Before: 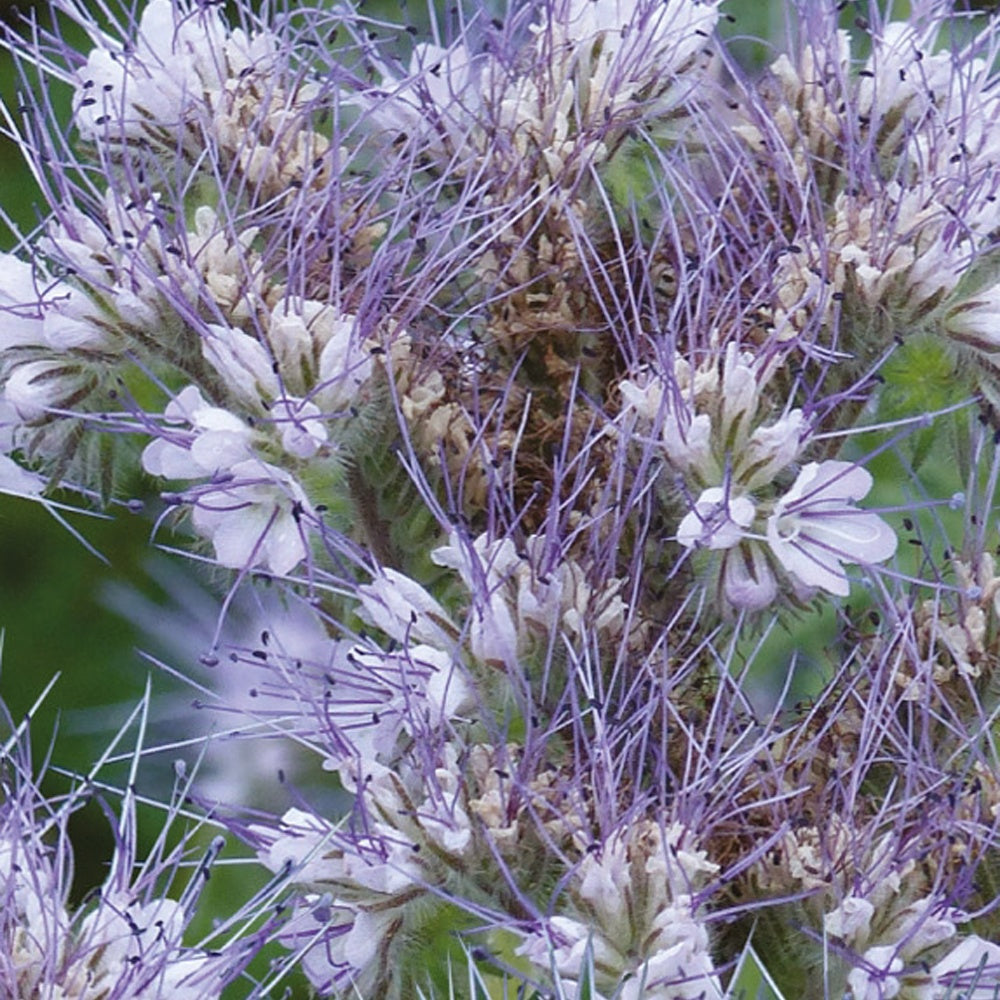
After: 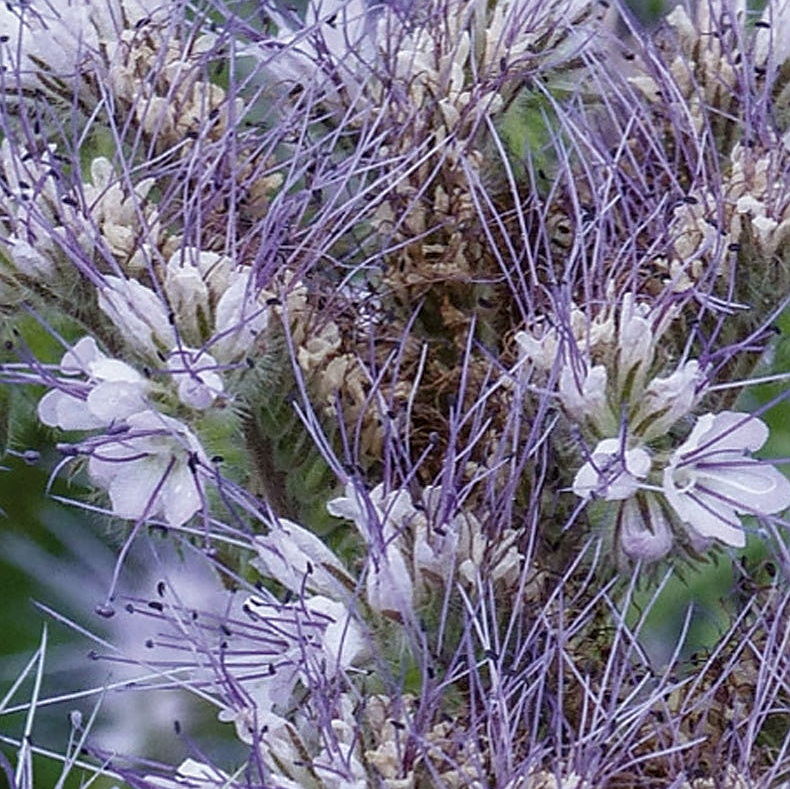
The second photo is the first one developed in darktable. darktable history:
sharpen: on, module defaults
tone equalizer: on, module defaults
crop and rotate: left 10.469%, top 4.989%, right 10.459%, bottom 16.105%
exposure: exposure -0.261 EV, compensate highlight preservation false
local contrast: detail 130%
